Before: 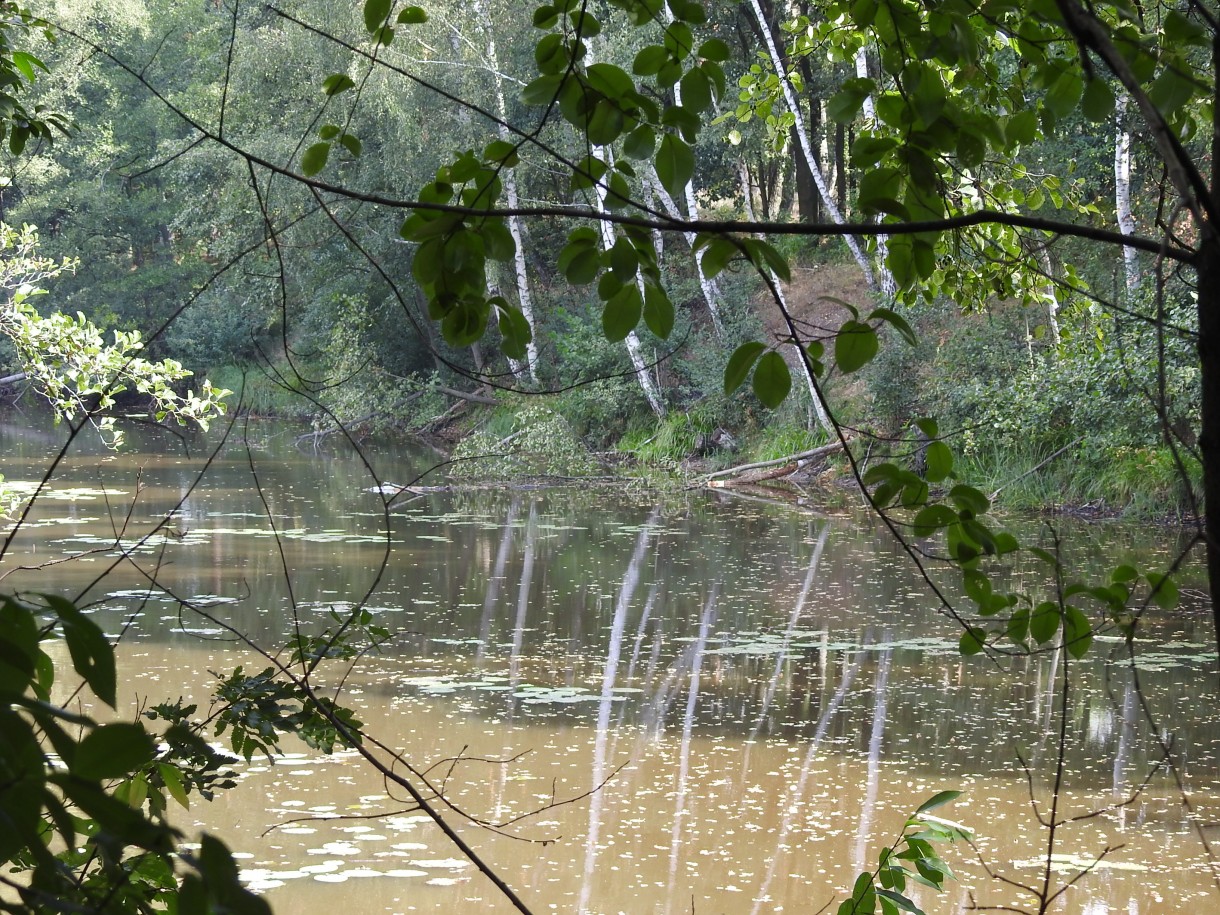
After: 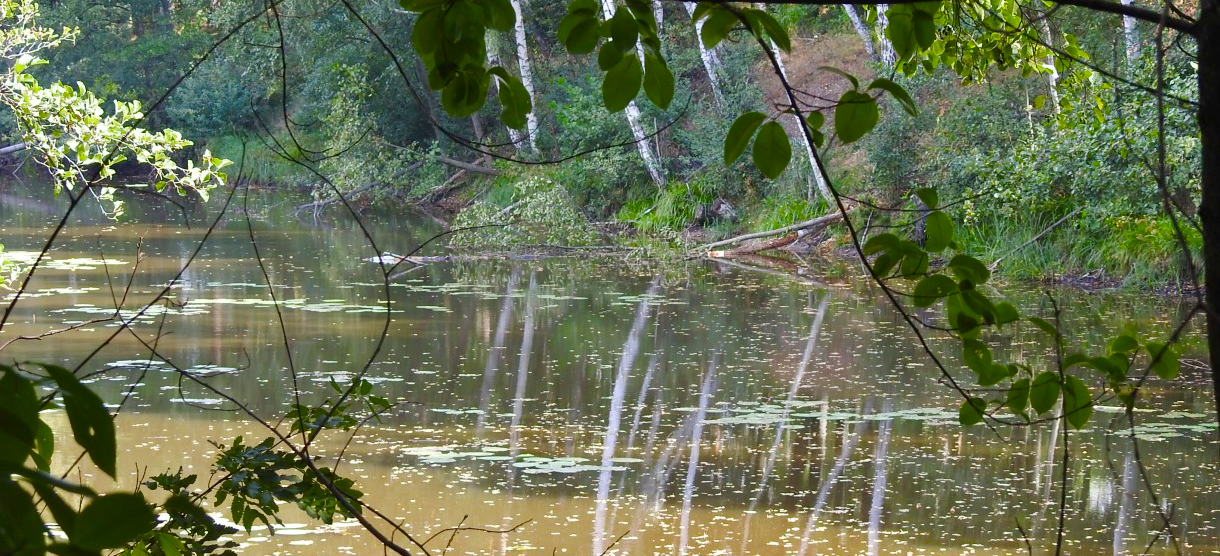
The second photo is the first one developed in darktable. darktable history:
tone equalizer: edges refinement/feathering 500, mask exposure compensation -1.57 EV, preserve details no
crop and rotate: top 25.202%, bottom 13.967%
shadows and highlights: shadows 39.68, highlights -55.96, low approximation 0.01, soften with gaussian
color balance rgb: linear chroma grading › shadows 31.917%, linear chroma grading › global chroma -1.739%, linear chroma grading › mid-tones 3.818%, perceptual saturation grading › global saturation 31.32%, global vibrance 10.999%
